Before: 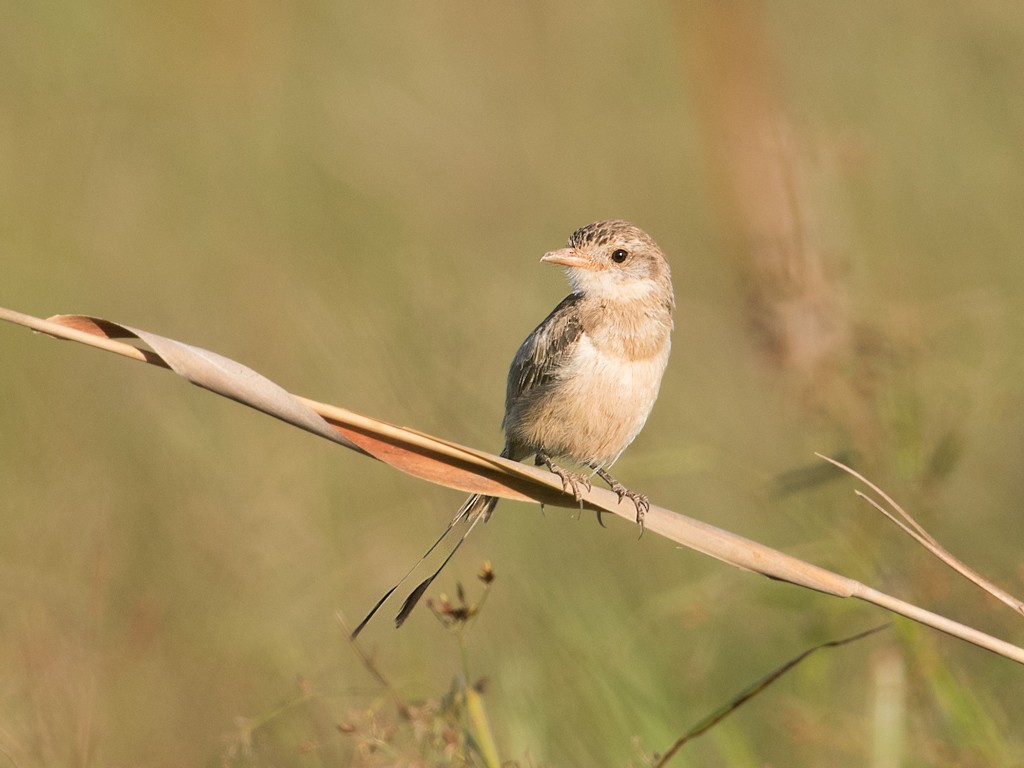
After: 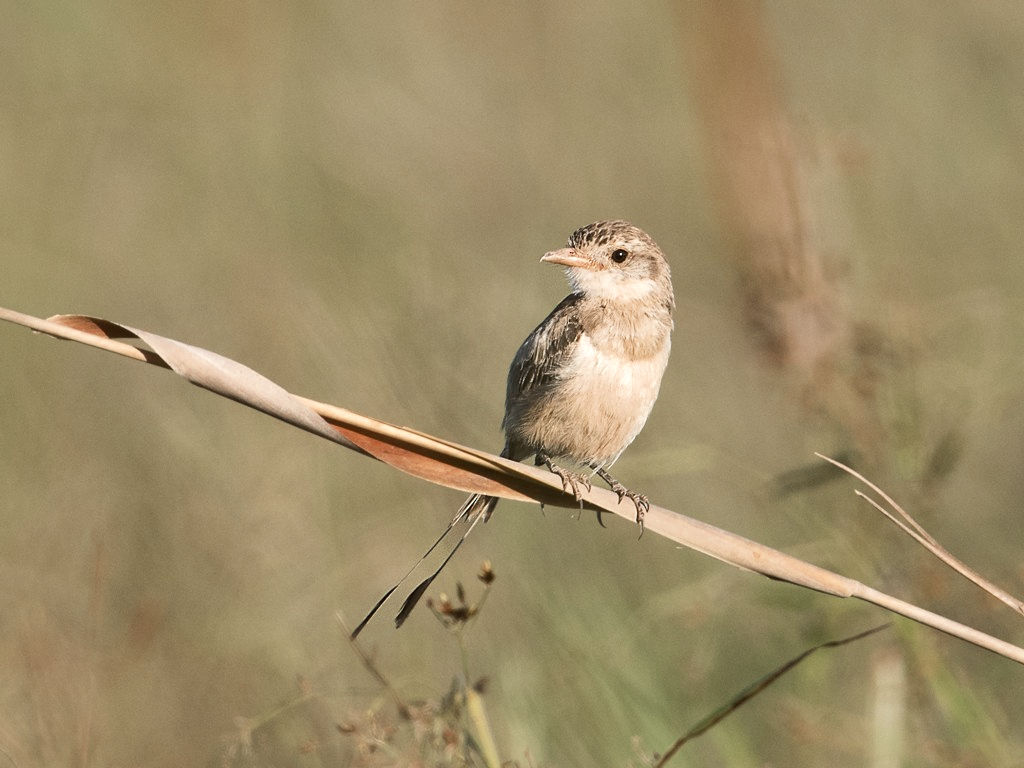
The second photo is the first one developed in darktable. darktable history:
local contrast: mode bilateral grid, contrast 21, coarseness 99, detail 150%, midtone range 0.2
color zones: curves: ch0 [(0, 0.5) (0.125, 0.4) (0.25, 0.5) (0.375, 0.4) (0.5, 0.4) (0.625, 0.35) (0.75, 0.35) (0.875, 0.5)]; ch1 [(0, 0.35) (0.125, 0.45) (0.25, 0.35) (0.375, 0.35) (0.5, 0.35) (0.625, 0.35) (0.75, 0.45) (0.875, 0.35)]; ch2 [(0, 0.6) (0.125, 0.5) (0.25, 0.5) (0.375, 0.6) (0.5, 0.6) (0.625, 0.5) (0.75, 0.5) (0.875, 0.5)]
